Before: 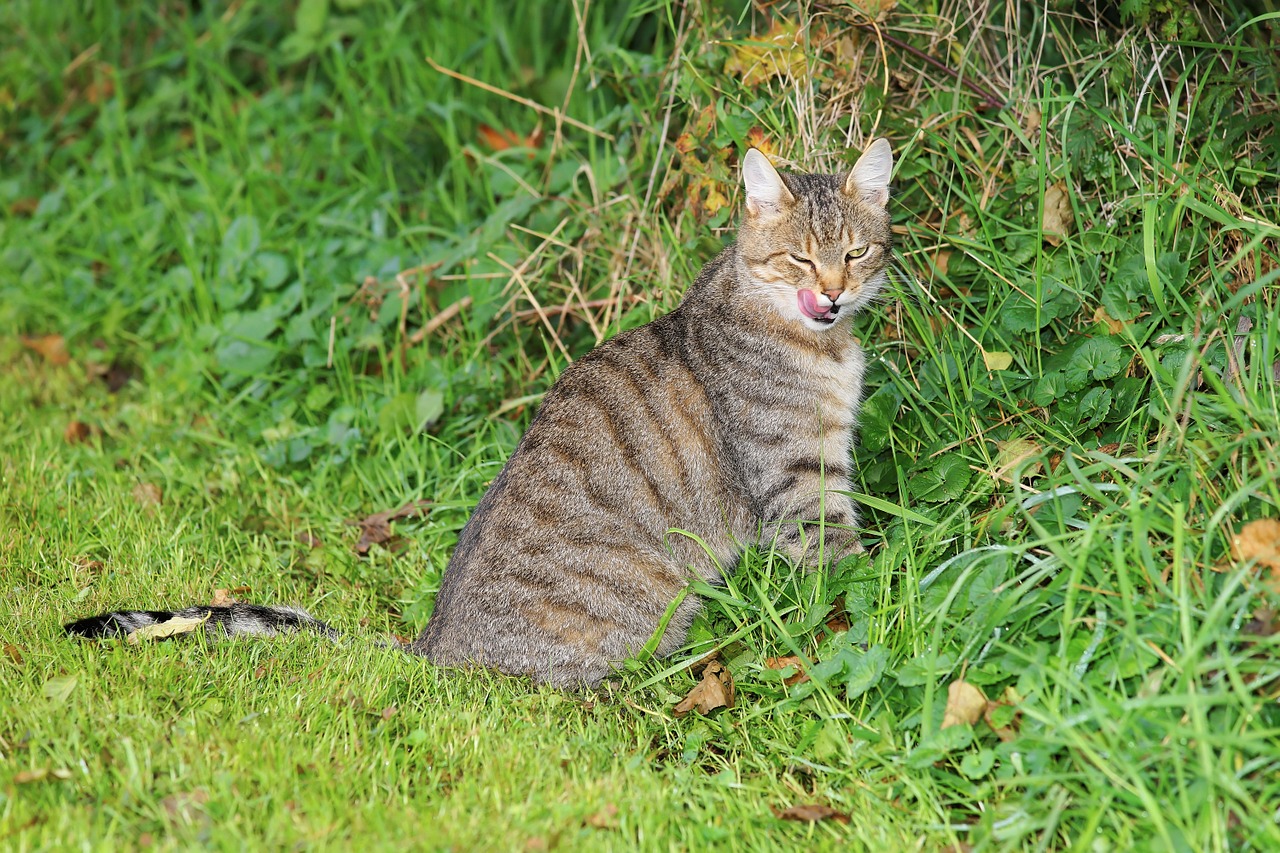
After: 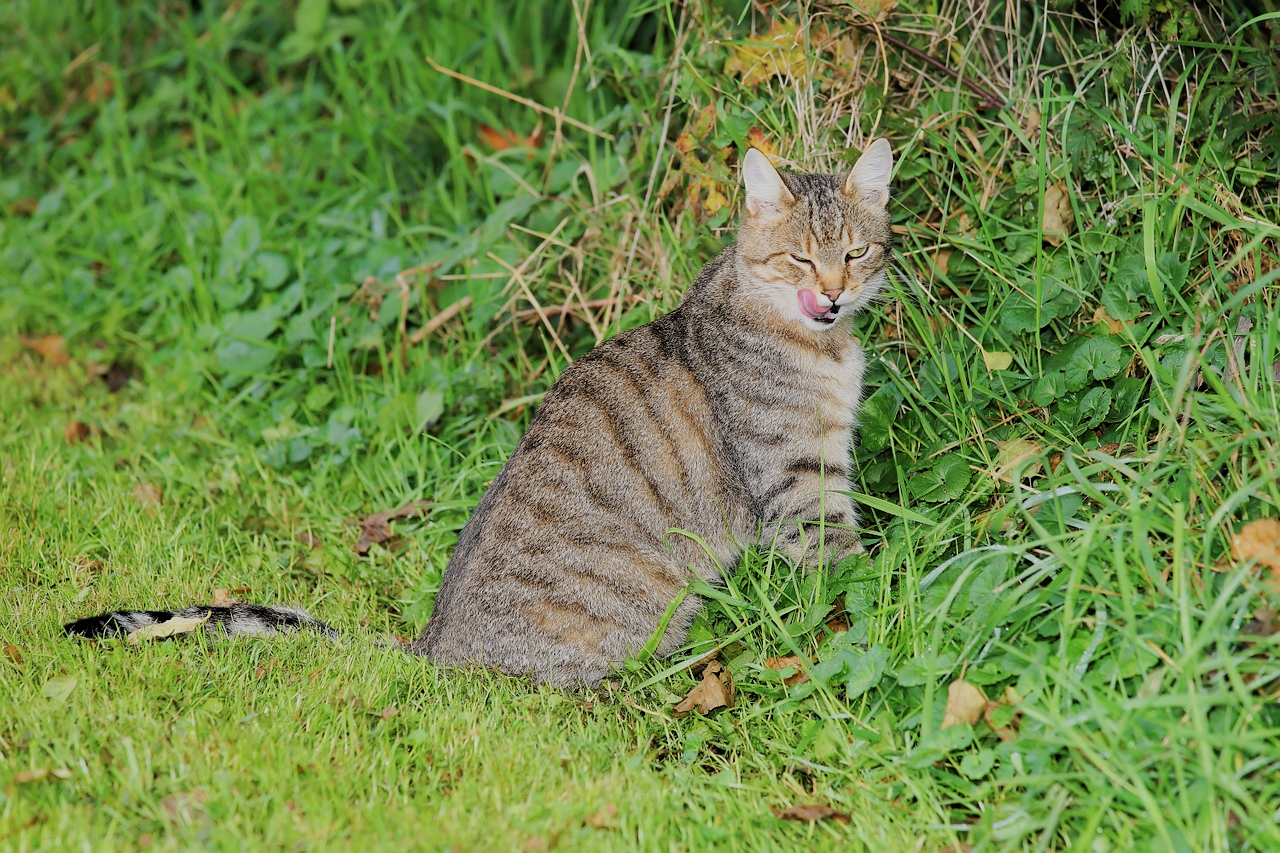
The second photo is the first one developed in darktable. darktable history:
filmic rgb: black relative exposure -7.65 EV, white relative exposure 4.56 EV, threshold 3.04 EV, structure ↔ texture 99.12%, hardness 3.61, enable highlight reconstruction true
